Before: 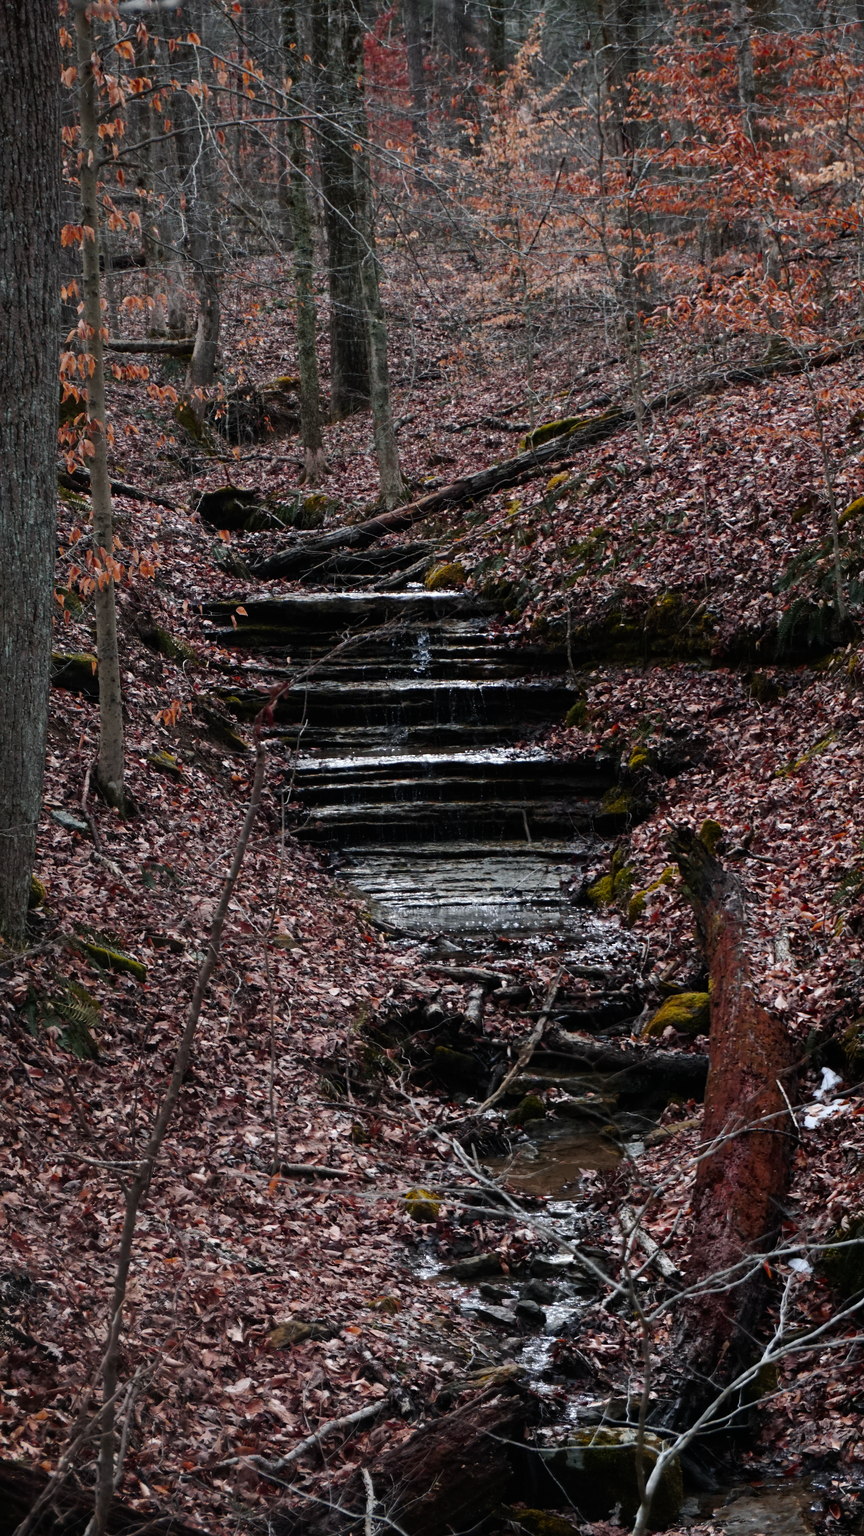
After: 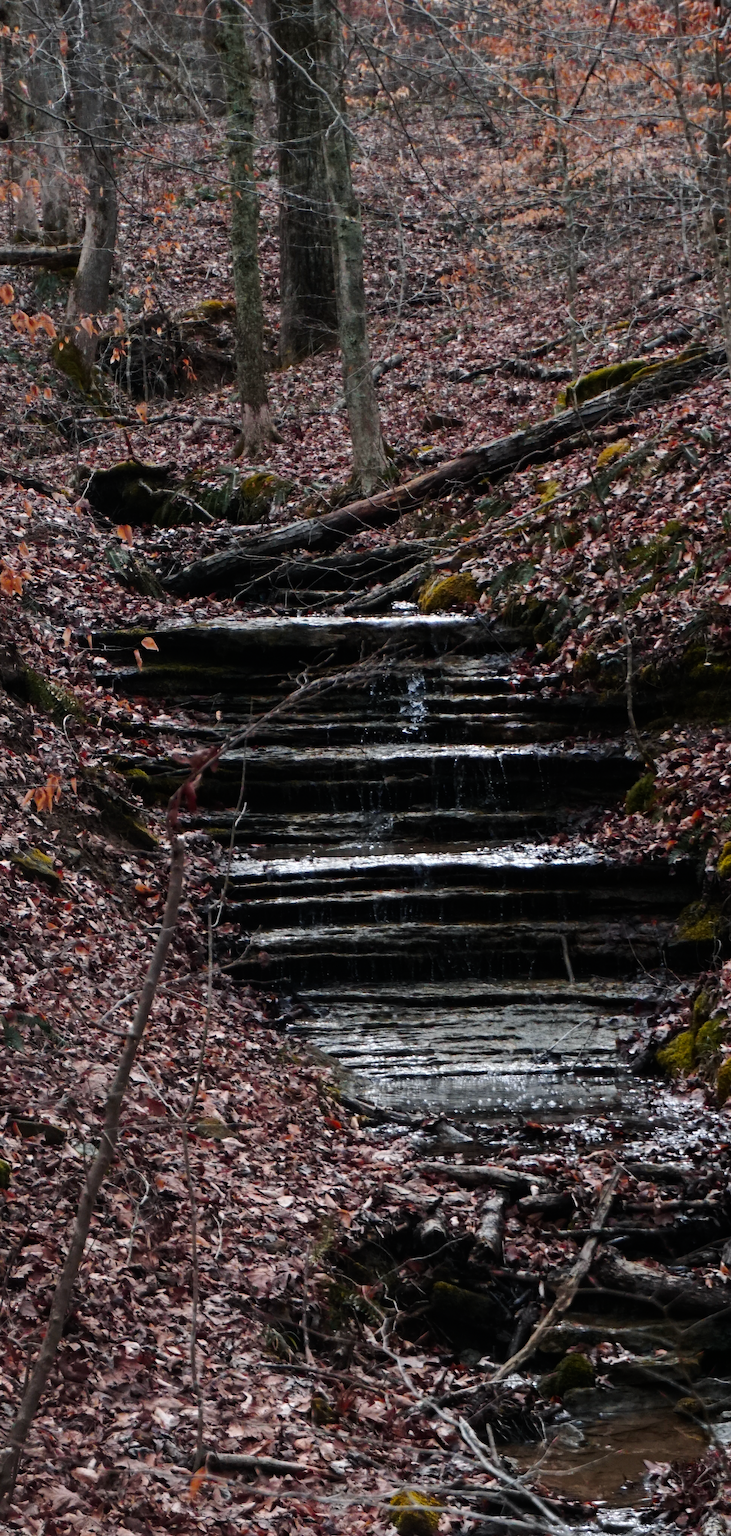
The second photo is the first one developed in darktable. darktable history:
crop: left 16.202%, top 11.208%, right 26.045%, bottom 20.557%
color balance: mode lift, gamma, gain (sRGB)
